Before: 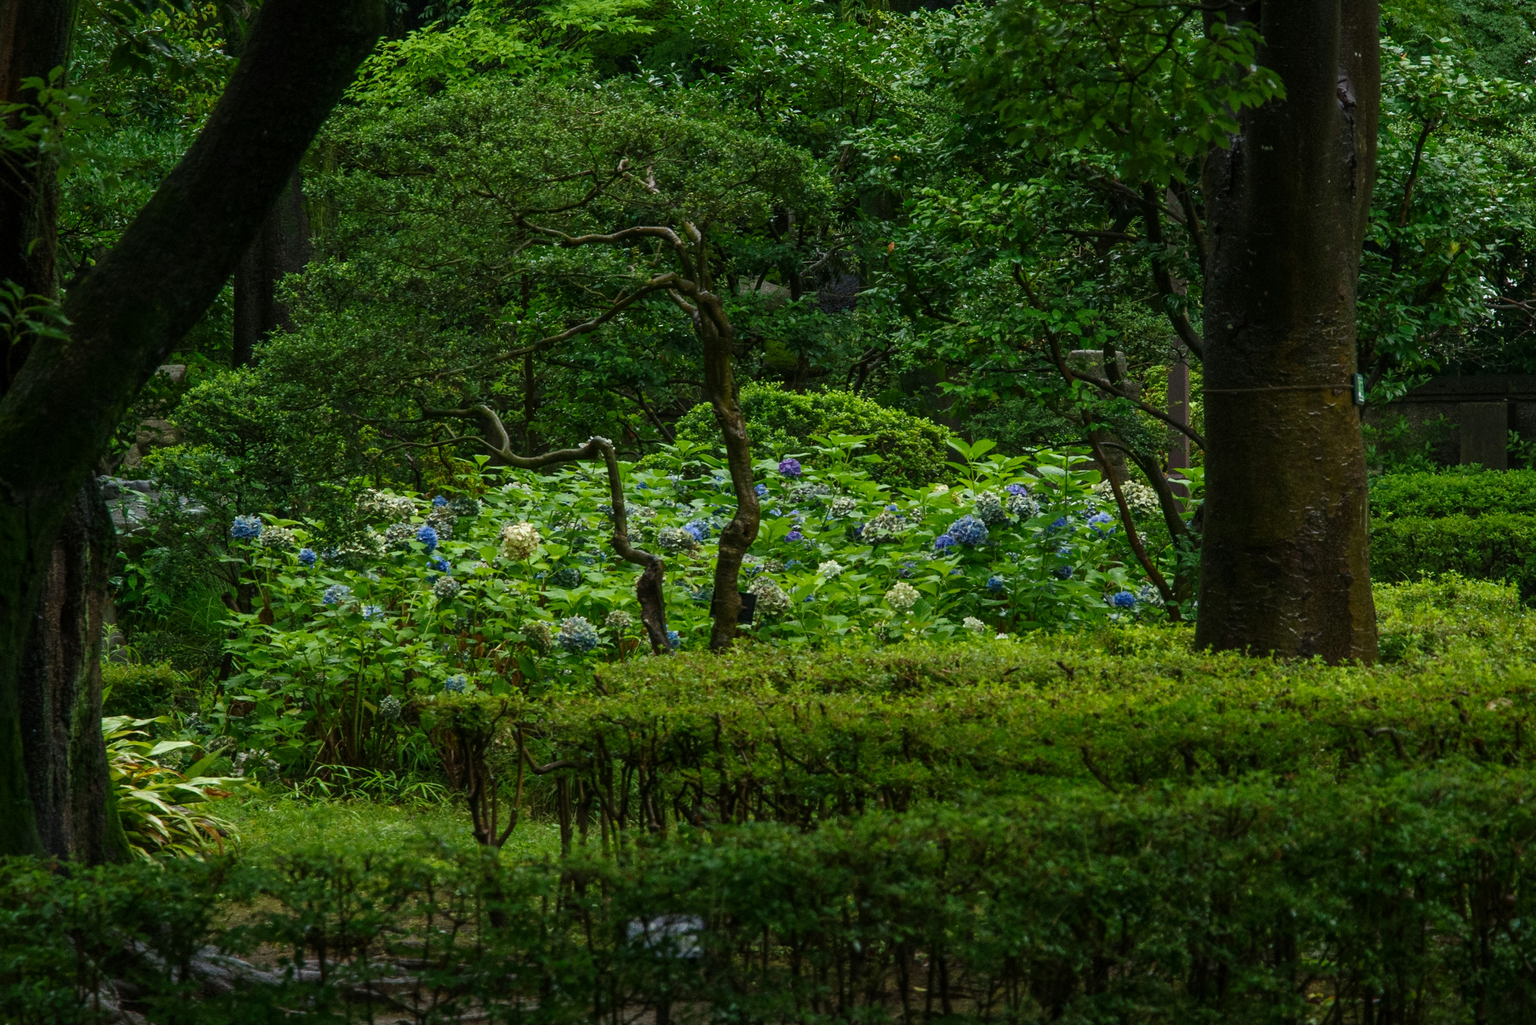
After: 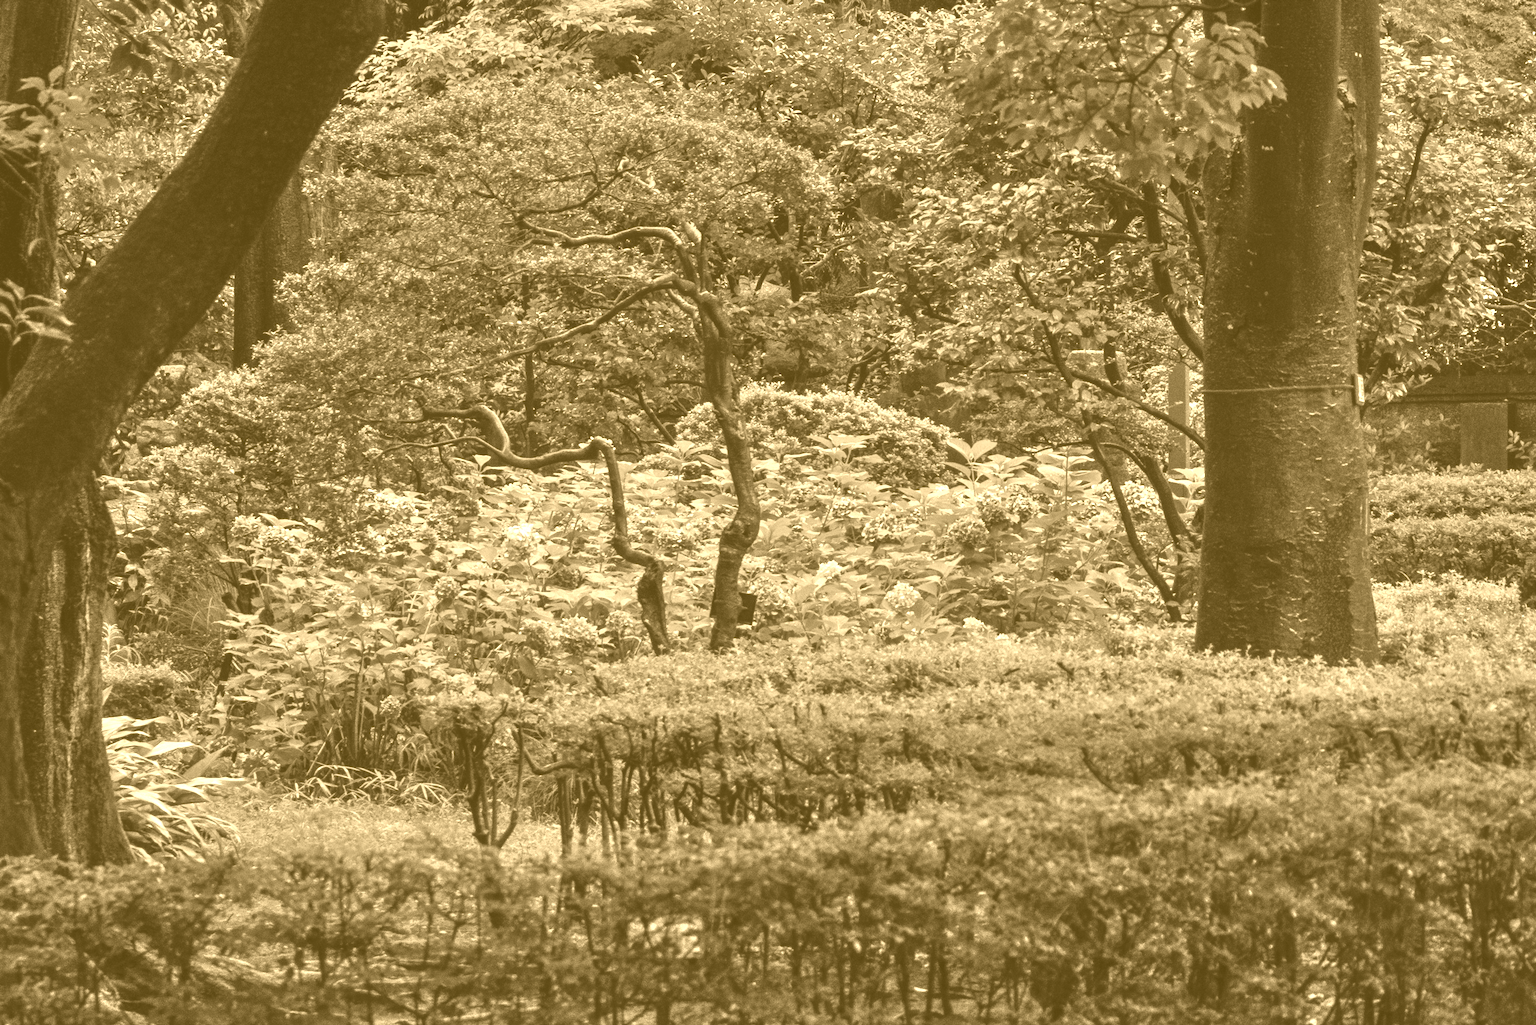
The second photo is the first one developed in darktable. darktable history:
shadows and highlights: highlights 70.7, soften with gaussian
colorize: hue 36°, source mix 100%
tone equalizer: on, module defaults
